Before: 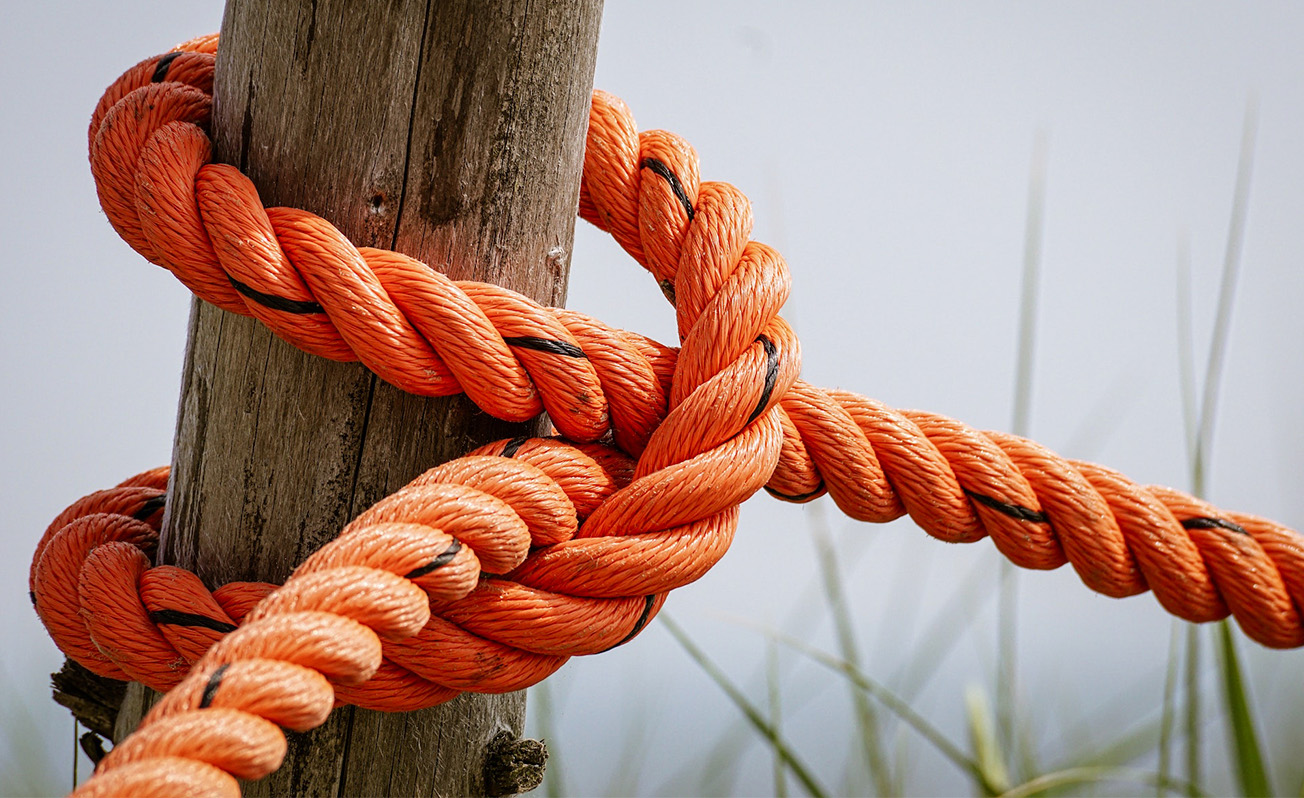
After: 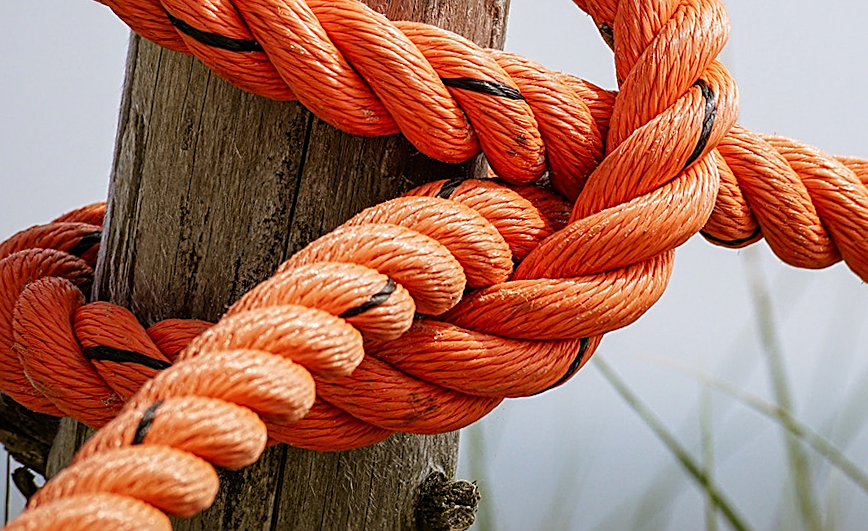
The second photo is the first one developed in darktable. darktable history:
crop and rotate: angle -0.82°, left 3.85%, top 31.828%, right 27.992%
sharpen: on, module defaults
